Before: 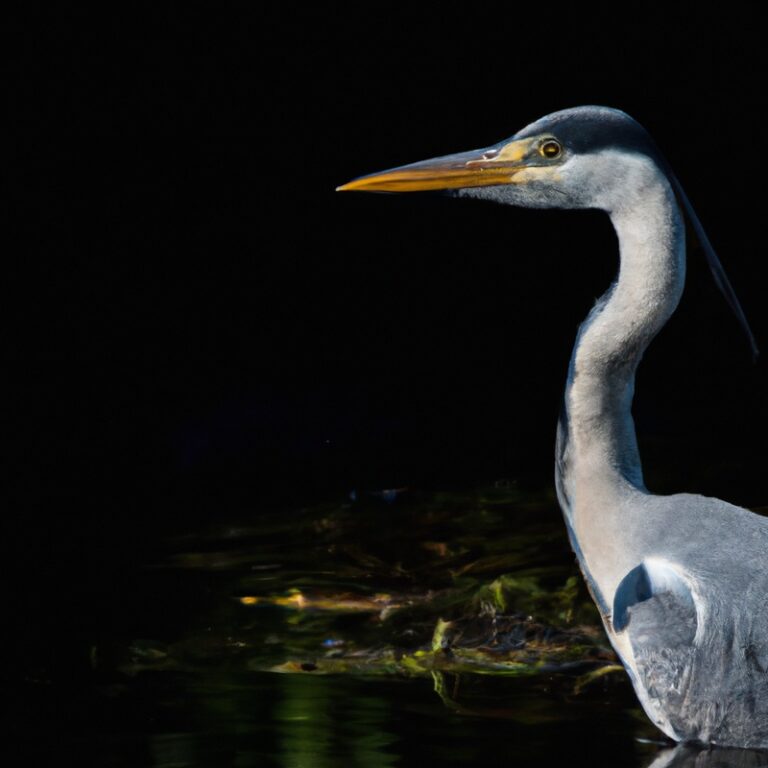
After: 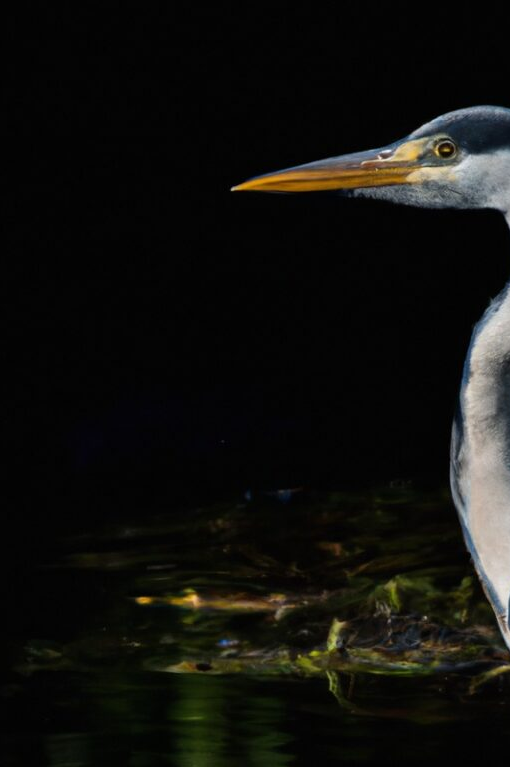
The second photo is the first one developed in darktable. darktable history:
crop and rotate: left 13.69%, right 19.783%
